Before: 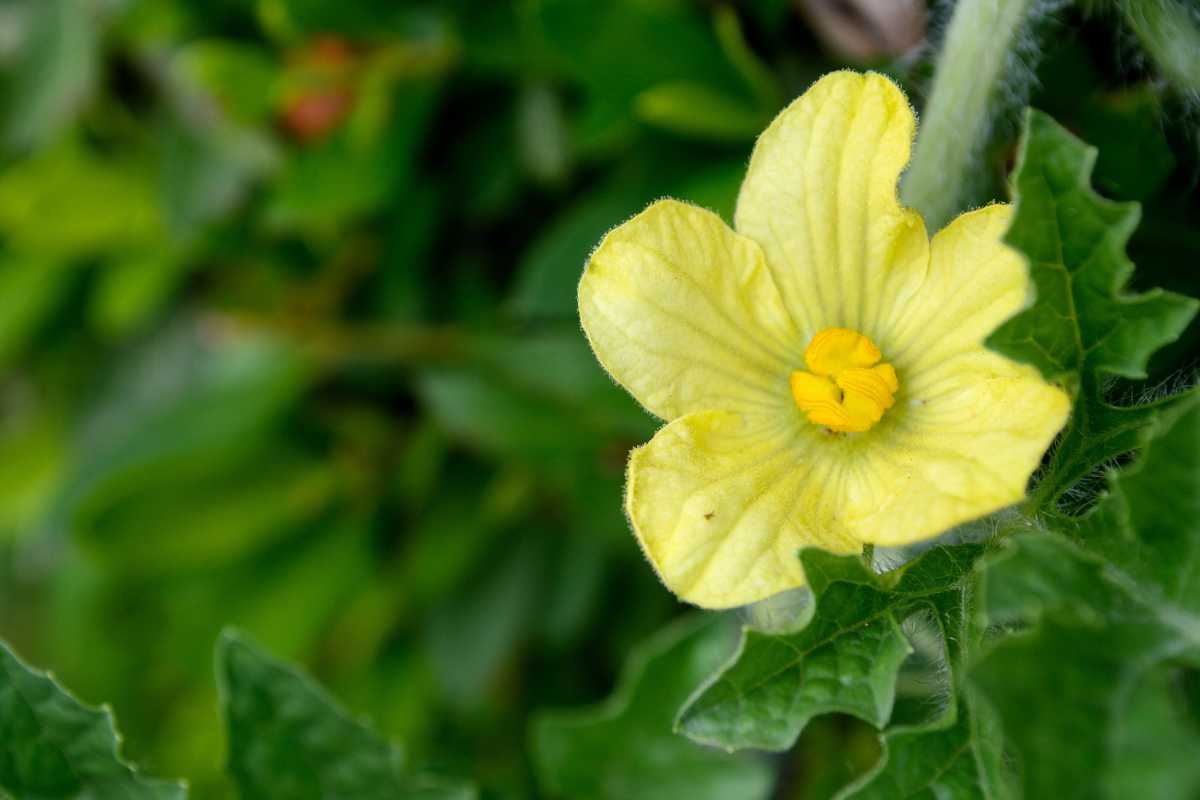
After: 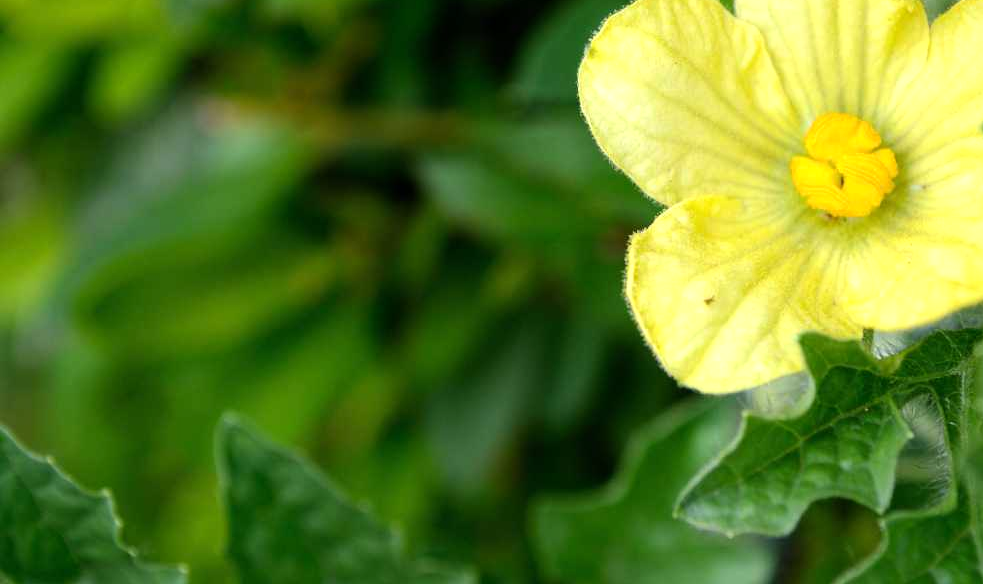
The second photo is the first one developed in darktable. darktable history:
crop: top 26.918%, right 18.054%
tone equalizer: -8 EV -0.414 EV, -7 EV -0.363 EV, -6 EV -0.352 EV, -5 EV -0.191 EV, -3 EV 0.221 EV, -2 EV 0.315 EV, -1 EV 0.377 EV, +0 EV 0.431 EV
